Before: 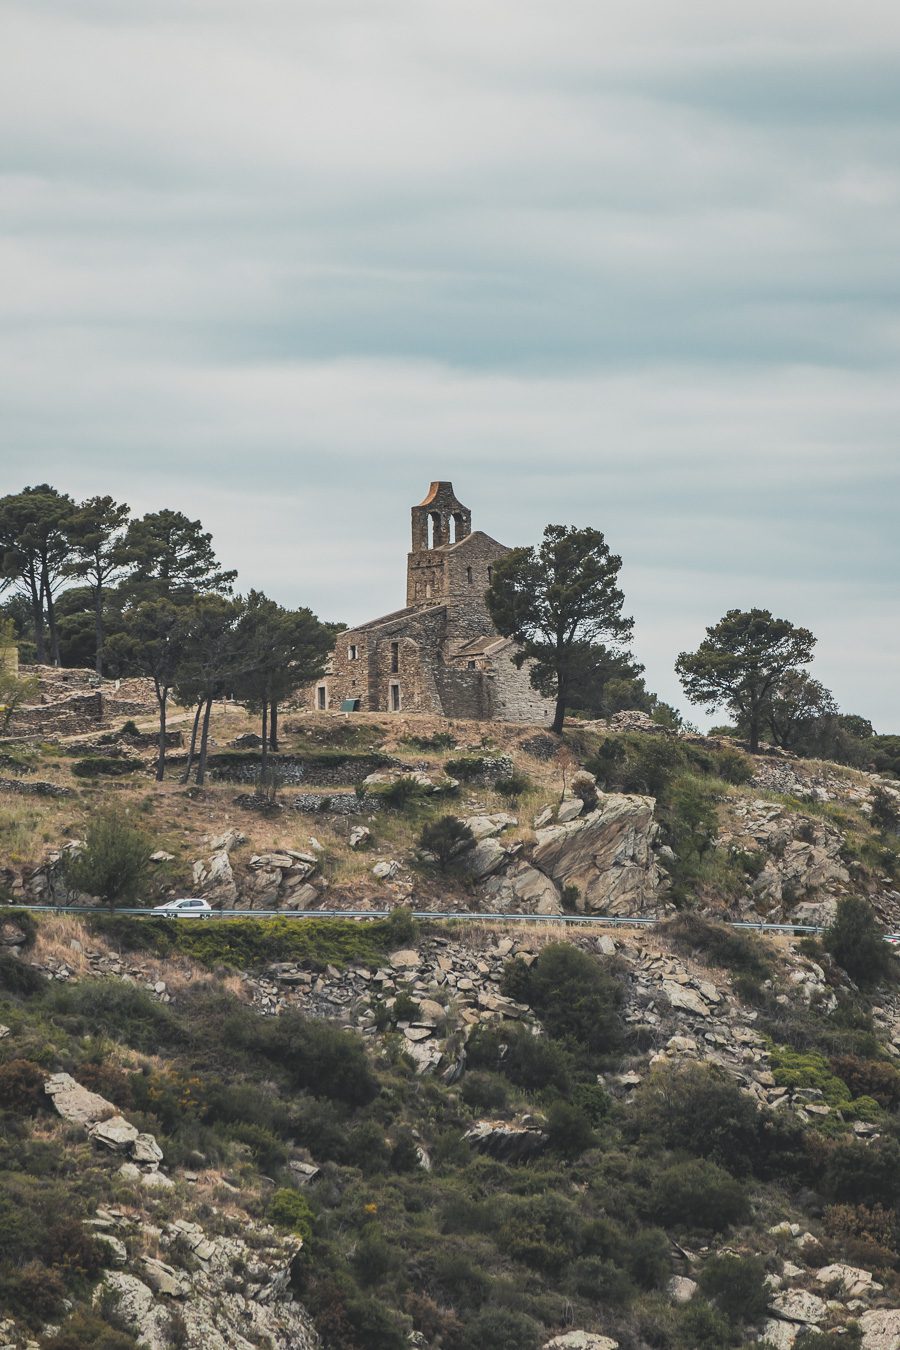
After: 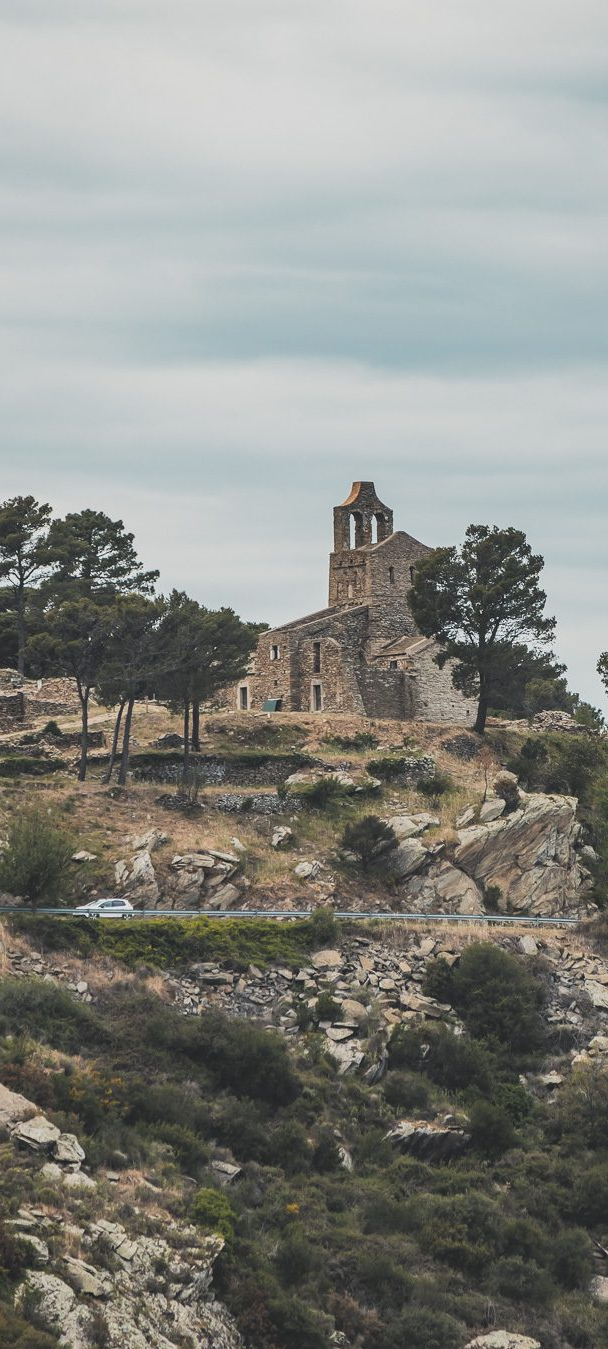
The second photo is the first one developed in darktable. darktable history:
tone equalizer: edges refinement/feathering 500, mask exposure compensation -1.57 EV, preserve details no
crop and rotate: left 8.743%, right 23.615%
